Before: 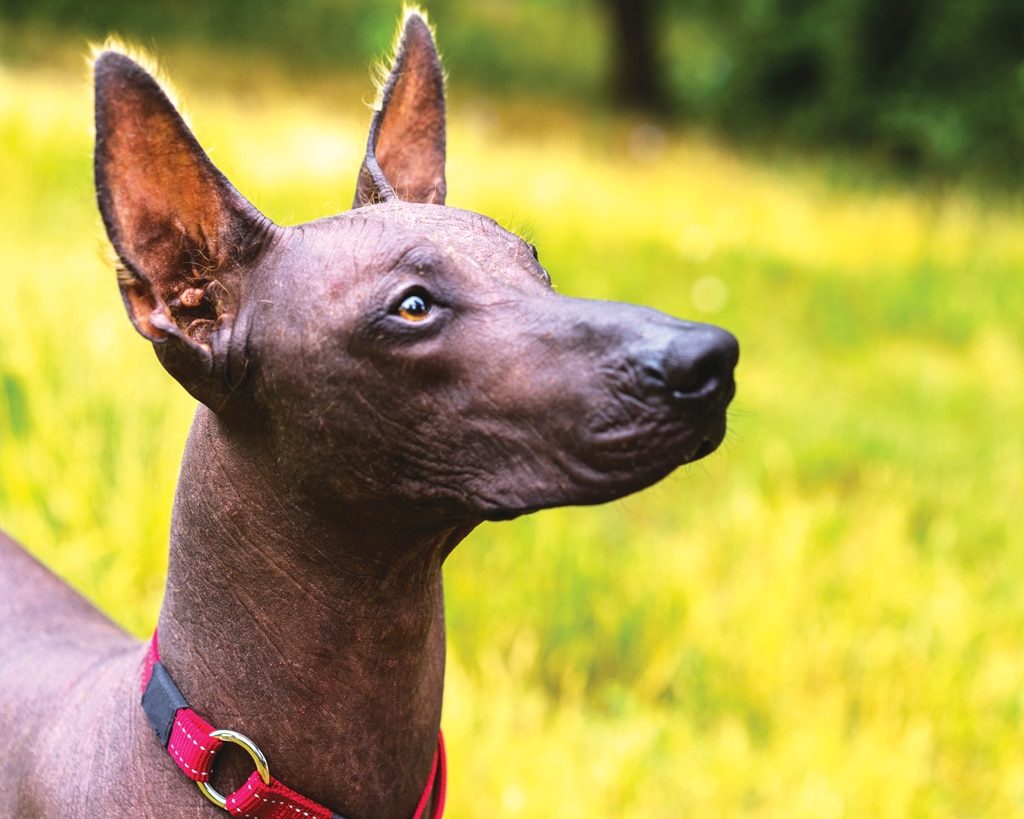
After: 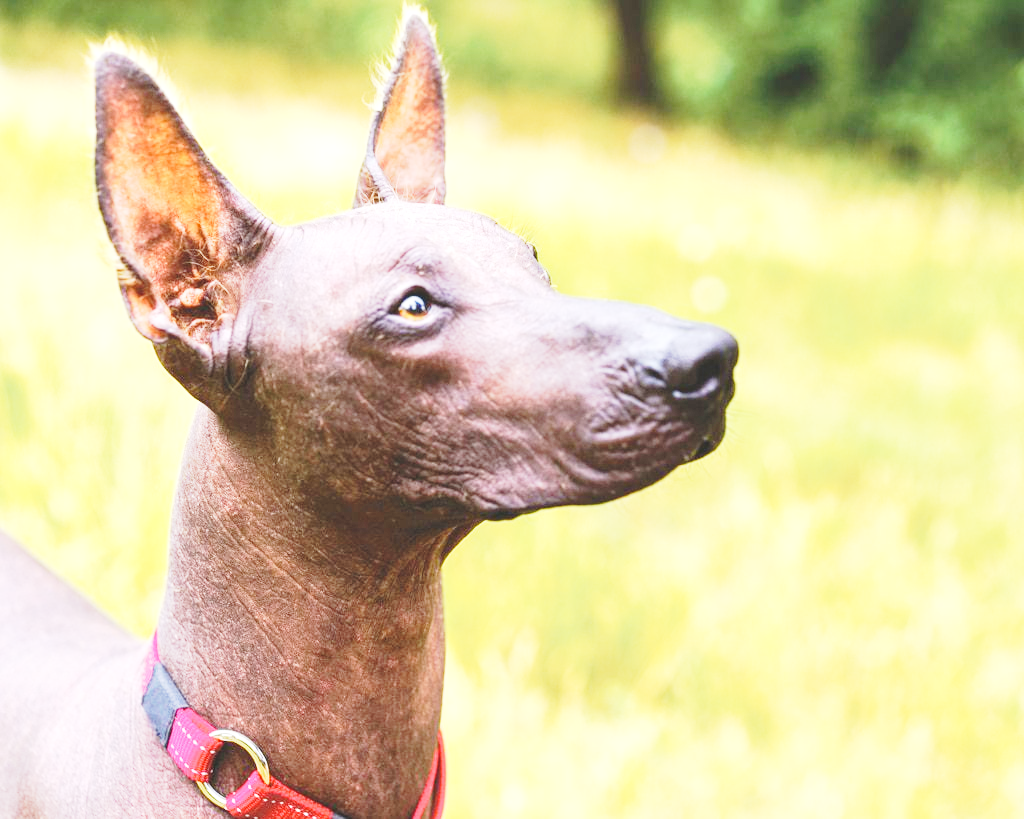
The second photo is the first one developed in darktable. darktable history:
contrast brightness saturation: contrast -0.15, brightness 0.05, saturation -0.12
exposure: black level correction 0, exposure 1.388 EV, compensate exposure bias true, compensate highlight preservation false
local contrast: highlights 100%, shadows 100%, detail 120%, midtone range 0.2
base curve: curves: ch0 [(0, 0) (0.028, 0.03) (0.121, 0.232) (0.46, 0.748) (0.859, 0.968) (1, 1)], preserve colors none
